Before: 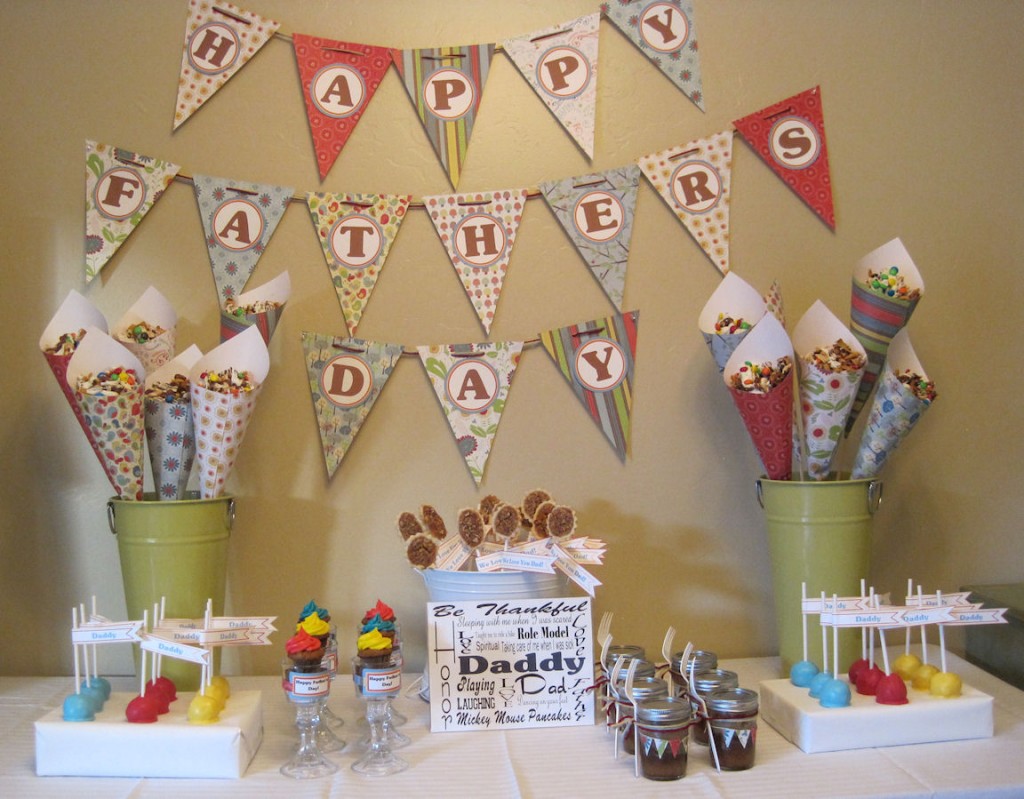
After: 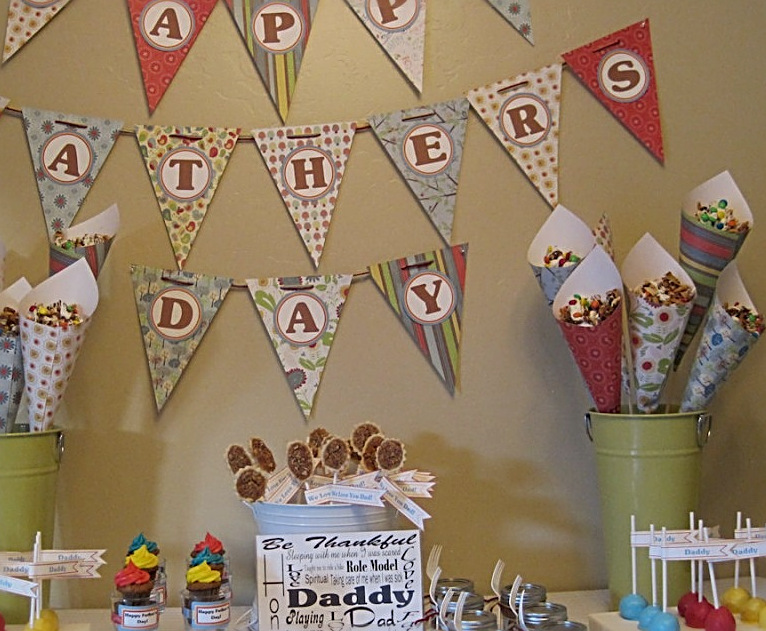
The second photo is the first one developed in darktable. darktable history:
exposure: exposure -0.404 EV, compensate highlight preservation false
crop: left 16.794%, top 8.438%, right 8.335%, bottom 12.581%
sharpen: radius 2.794, amount 0.722
color calibration: illuminant same as pipeline (D50), adaptation XYZ, x 0.346, y 0.357, temperature 5017.83 K
